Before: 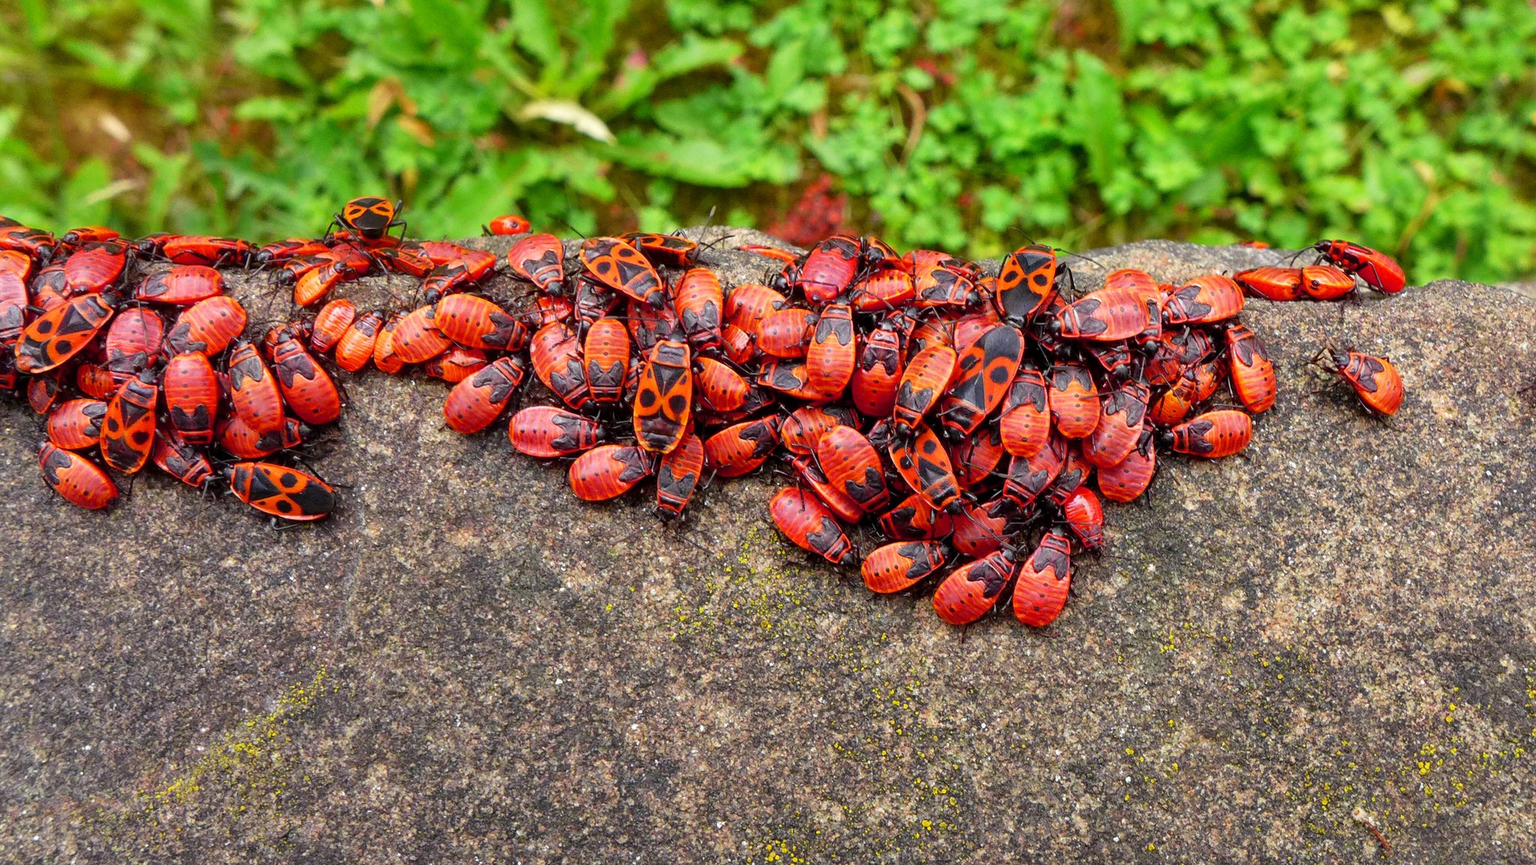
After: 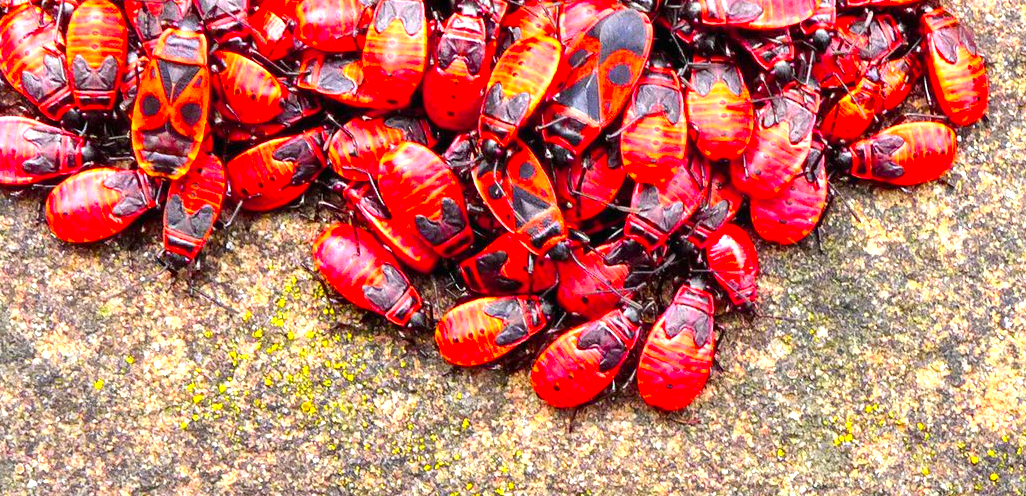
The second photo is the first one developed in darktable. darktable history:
exposure: black level correction 0, exposure 1.2 EV, compensate exposure bias true, compensate highlight preservation false
crop: left 34.842%, top 36.91%, right 15.059%, bottom 20.022%
contrast brightness saturation: contrast 0.095, brightness 0.033, saturation 0.087
color correction: highlights b* -0.013, saturation 1.3
